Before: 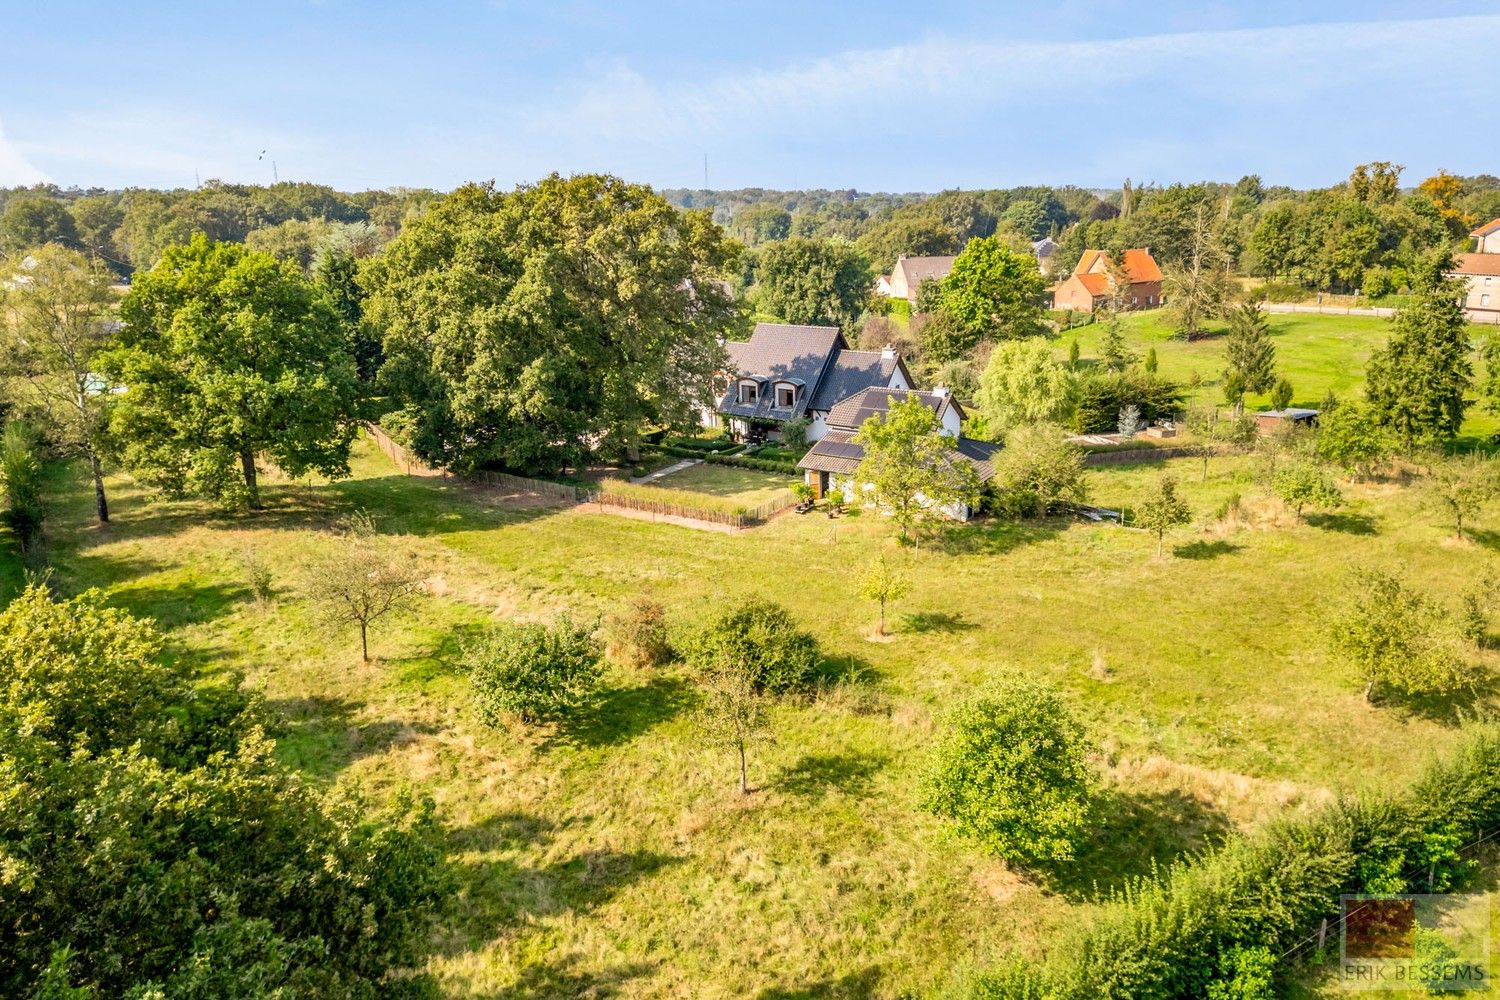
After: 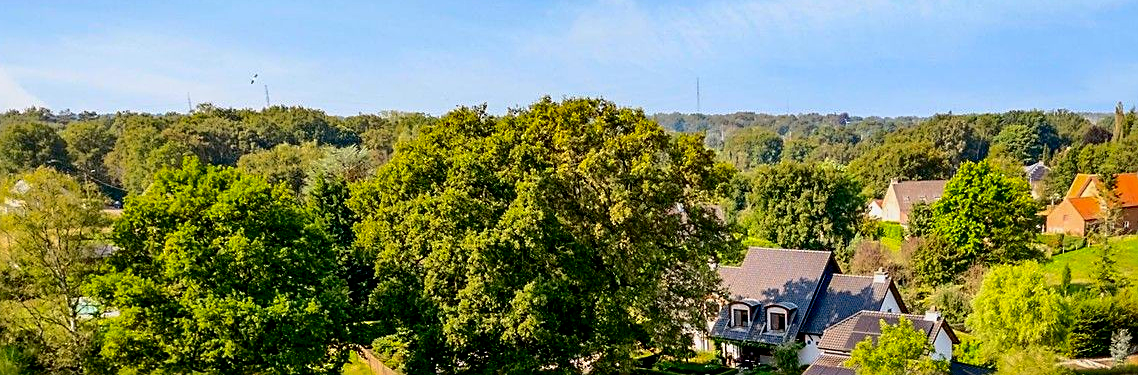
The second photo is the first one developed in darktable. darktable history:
tone equalizer: -8 EV -0.424 EV, -7 EV -0.409 EV, -6 EV -0.296 EV, -5 EV -0.258 EV, -3 EV 0.221 EV, -2 EV 0.36 EV, -1 EV 0.406 EV, +0 EV 0.413 EV, smoothing diameter 2.15%, edges refinement/feathering 15.57, mask exposure compensation -1.57 EV, filter diffusion 5
shadows and highlights: shadows 60.09, highlights -60.07
base curve: curves: ch0 [(0, 0) (0.032, 0.025) (0.121, 0.166) (0.206, 0.329) (0.605, 0.79) (1, 1)]
crop: left 0.552%, top 7.626%, right 23.534%, bottom 54.852%
sharpen: on, module defaults
contrast brightness saturation: contrast 0.127, brightness -0.229, saturation 0.142
exposure: black level correction 0.011, exposure -0.482 EV, compensate highlight preservation false
